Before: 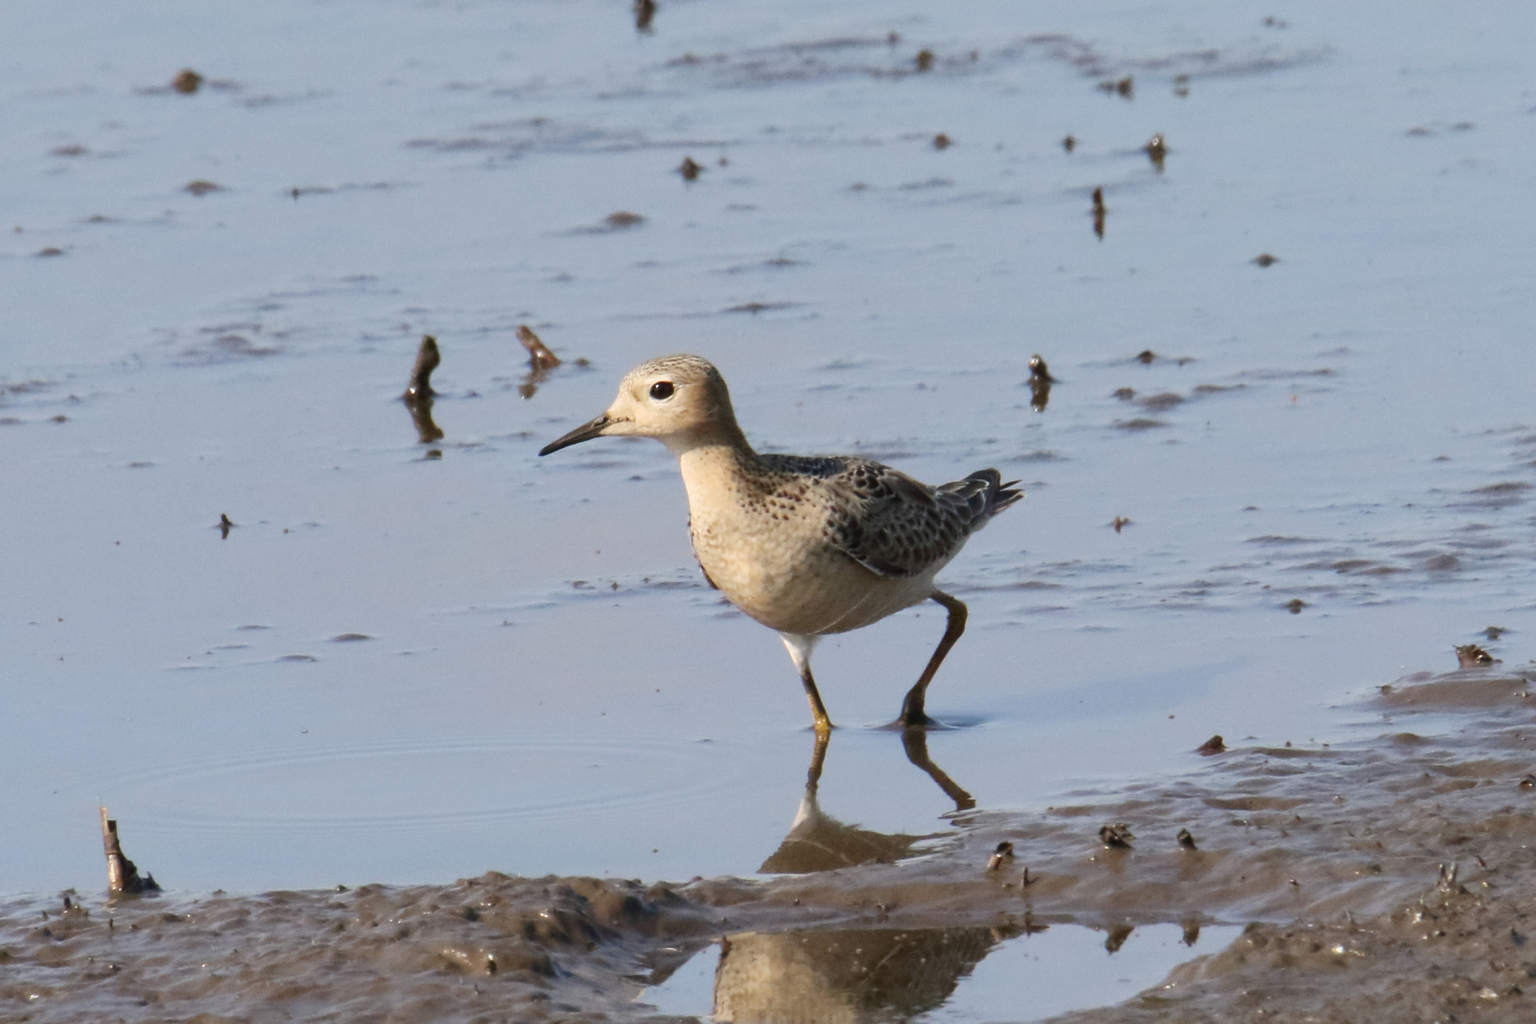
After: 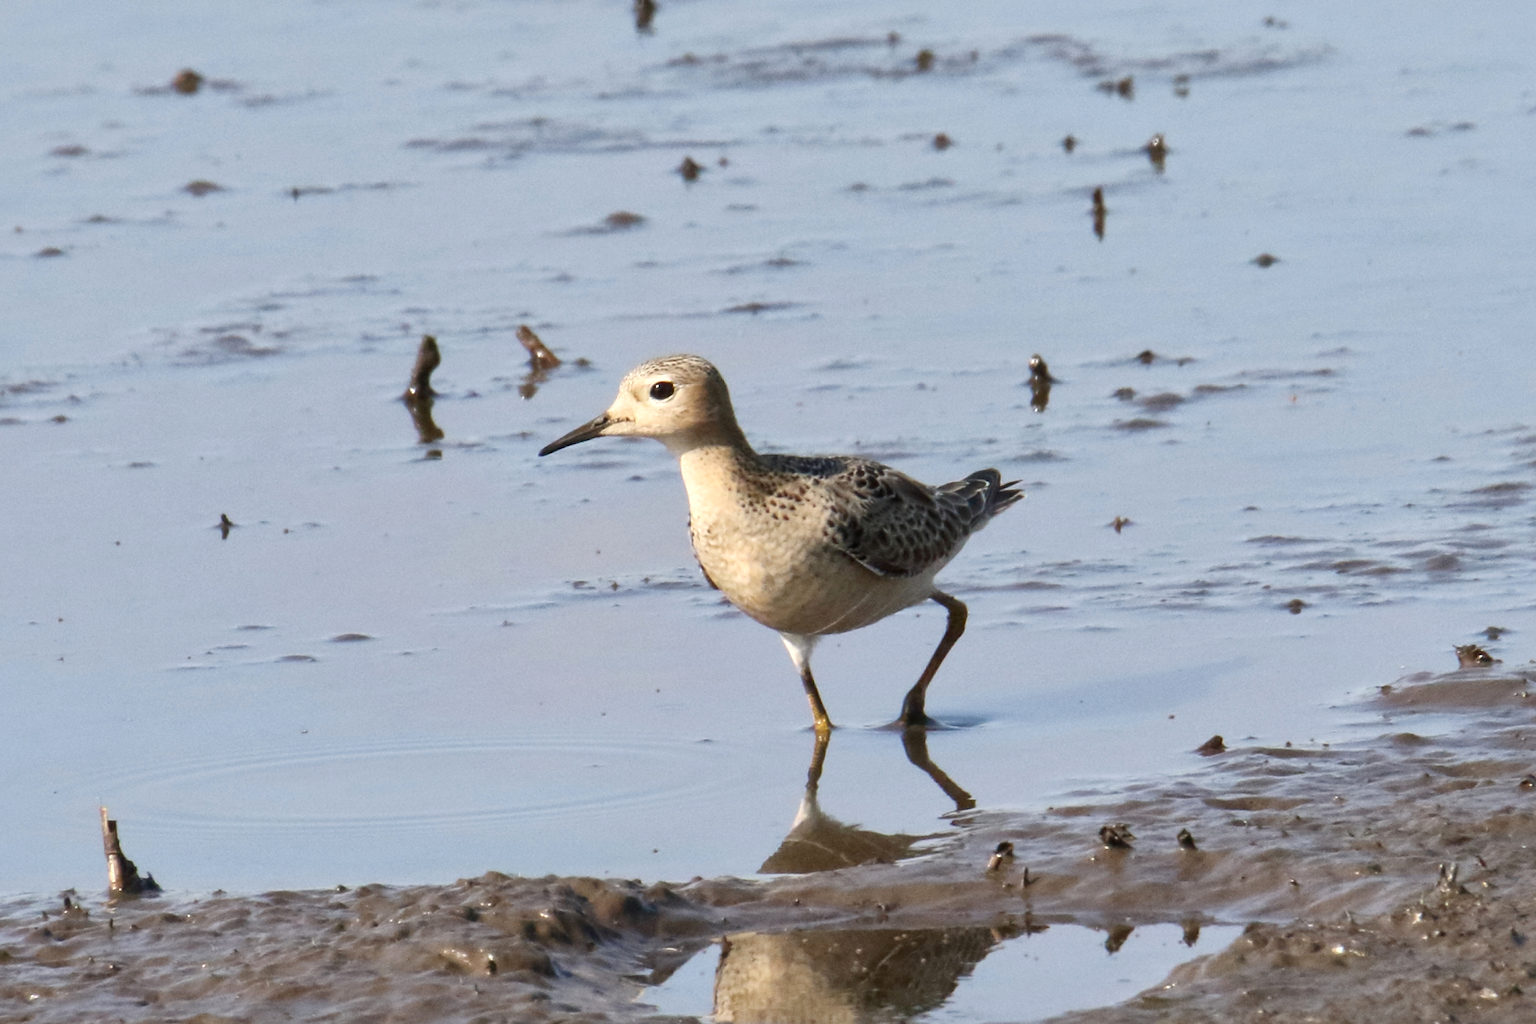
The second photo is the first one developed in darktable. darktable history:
exposure: exposure 0.214 EV, compensate highlight preservation false
color correction: highlights b* -0.009
local contrast: mode bilateral grid, contrast 20, coarseness 50, detail 128%, midtone range 0.2
